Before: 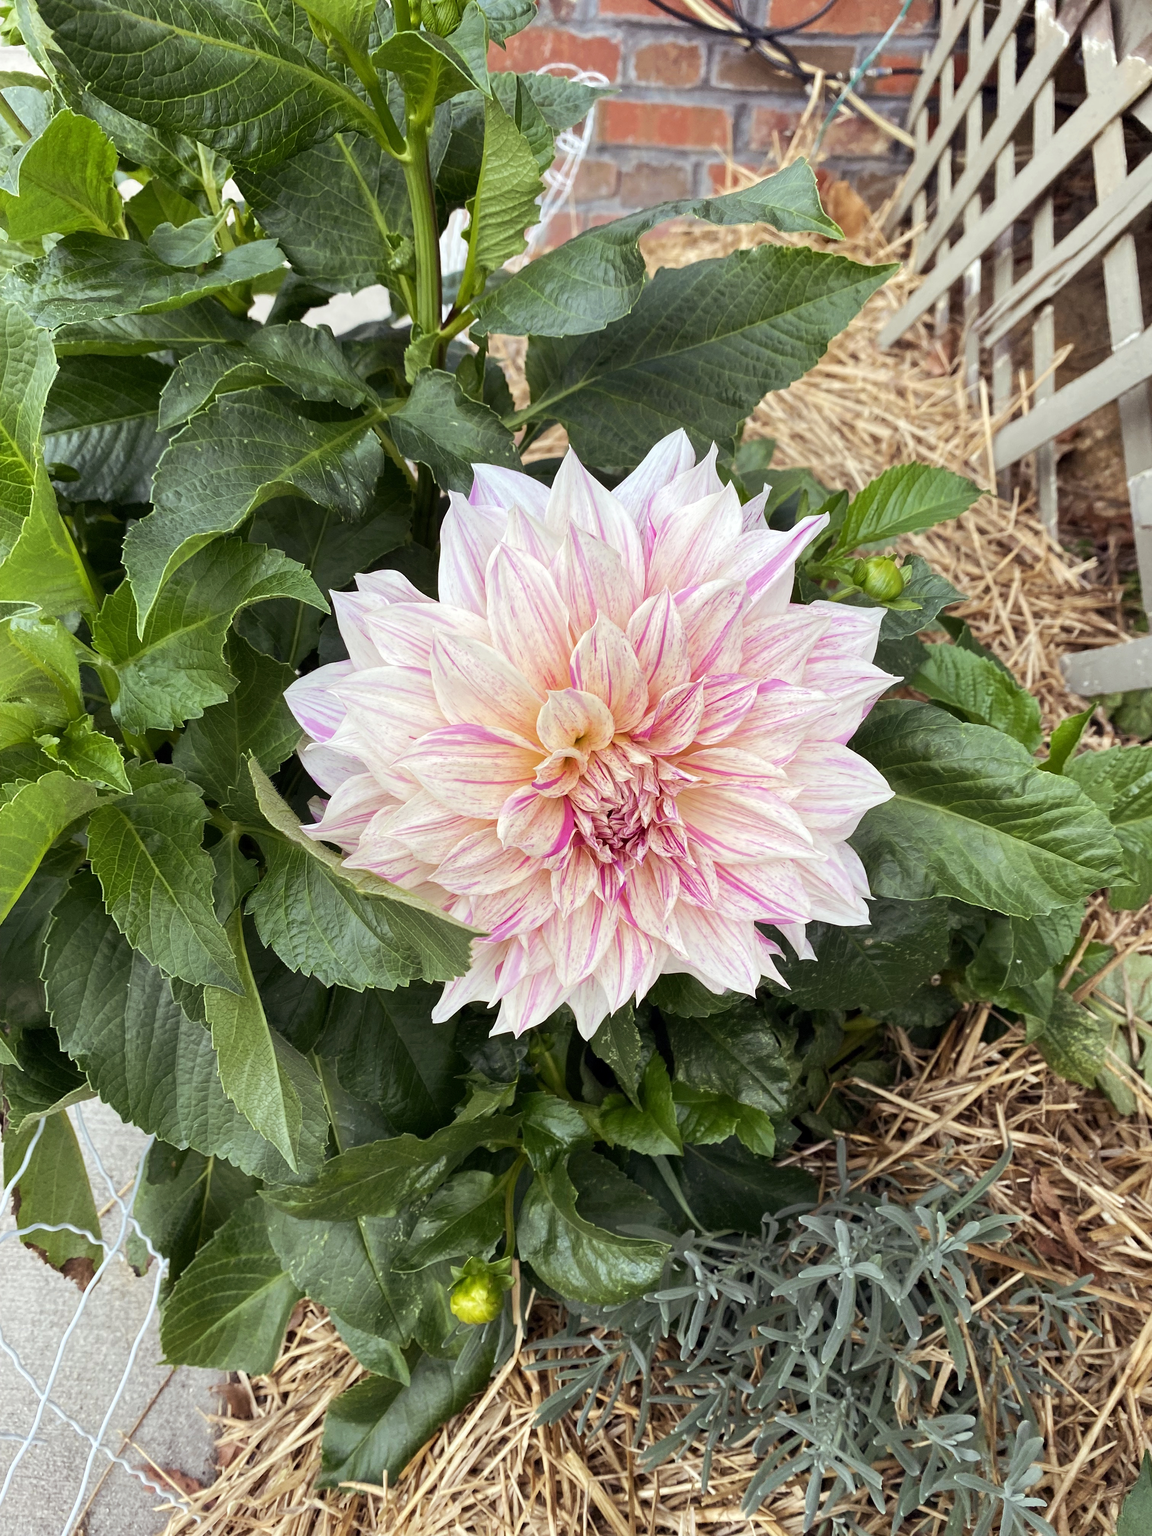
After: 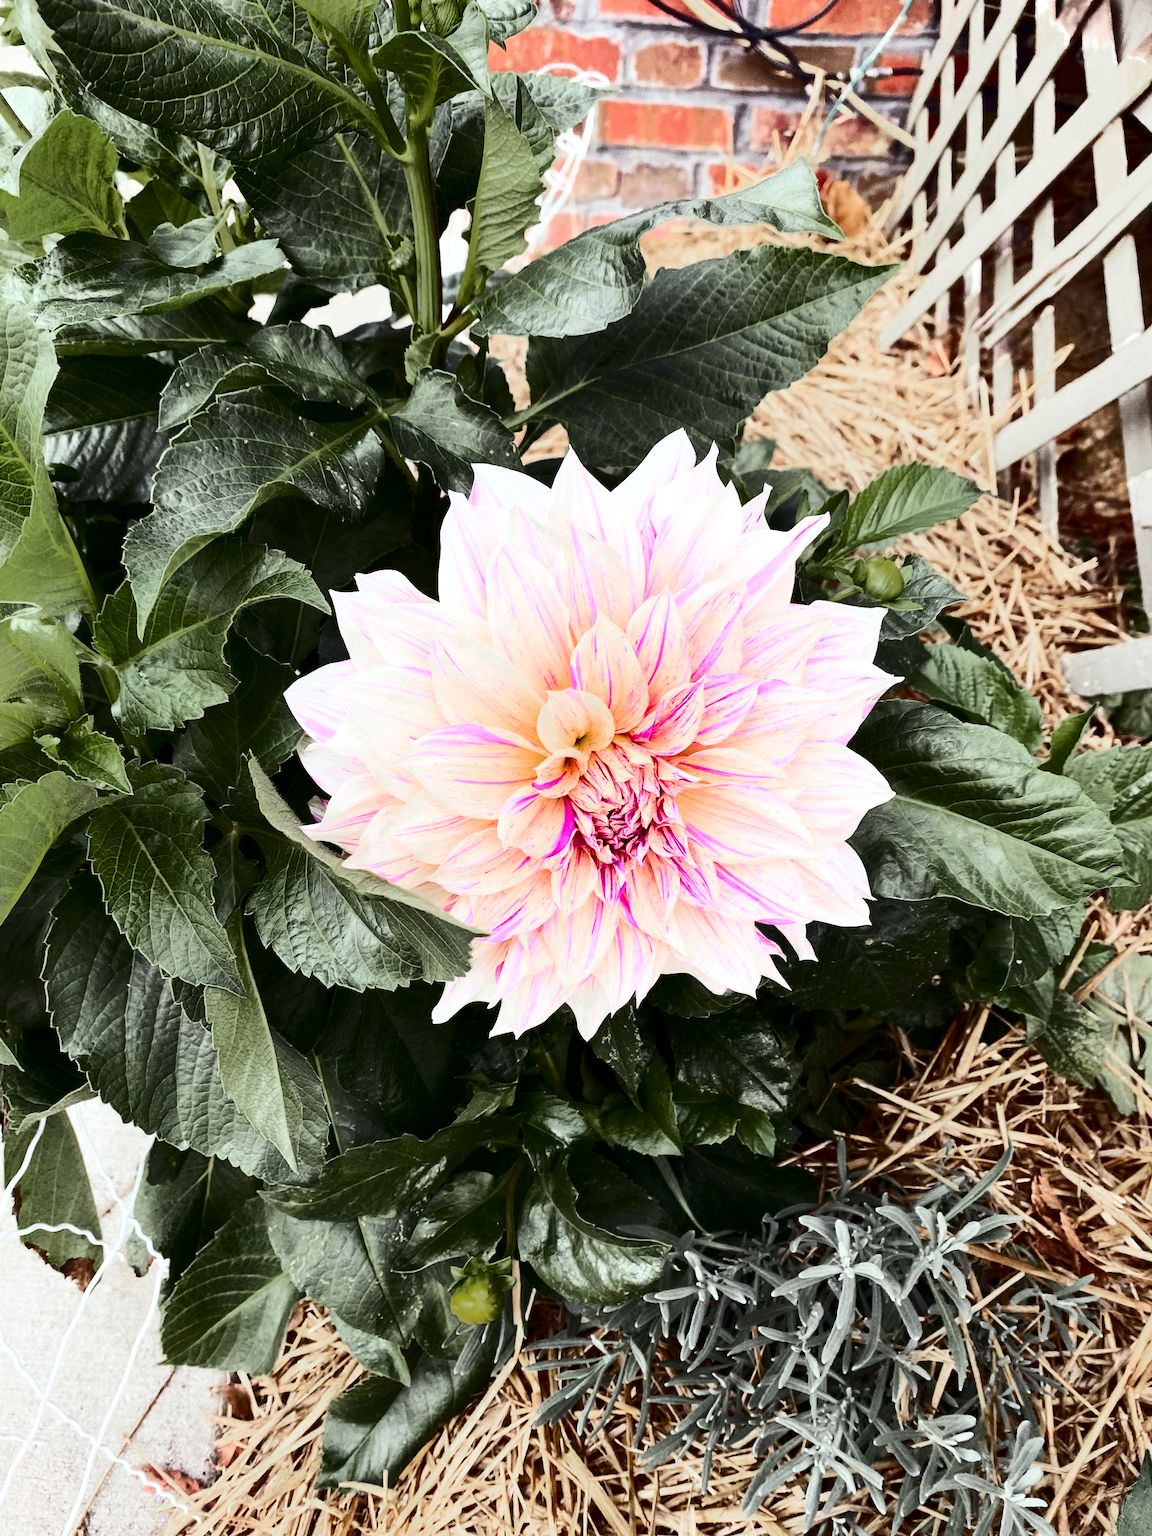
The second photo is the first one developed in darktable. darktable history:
exposure: black level correction 0, exposure 0.199 EV, compensate highlight preservation false
contrast brightness saturation: contrast 0.501, saturation -0.091
color zones: curves: ch0 [(0, 0.48) (0.209, 0.398) (0.305, 0.332) (0.429, 0.493) (0.571, 0.5) (0.714, 0.5) (0.857, 0.5) (1, 0.48)]; ch1 [(0, 0.736) (0.143, 0.625) (0.225, 0.371) (0.429, 0.256) (0.571, 0.241) (0.714, 0.213) (0.857, 0.48) (1, 0.736)]; ch2 [(0, 0.448) (0.143, 0.498) (0.286, 0.5) (0.429, 0.5) (0.571, 0.5) (0.714, 0.5) (0.857, 0.5) (1, 0.448)]
